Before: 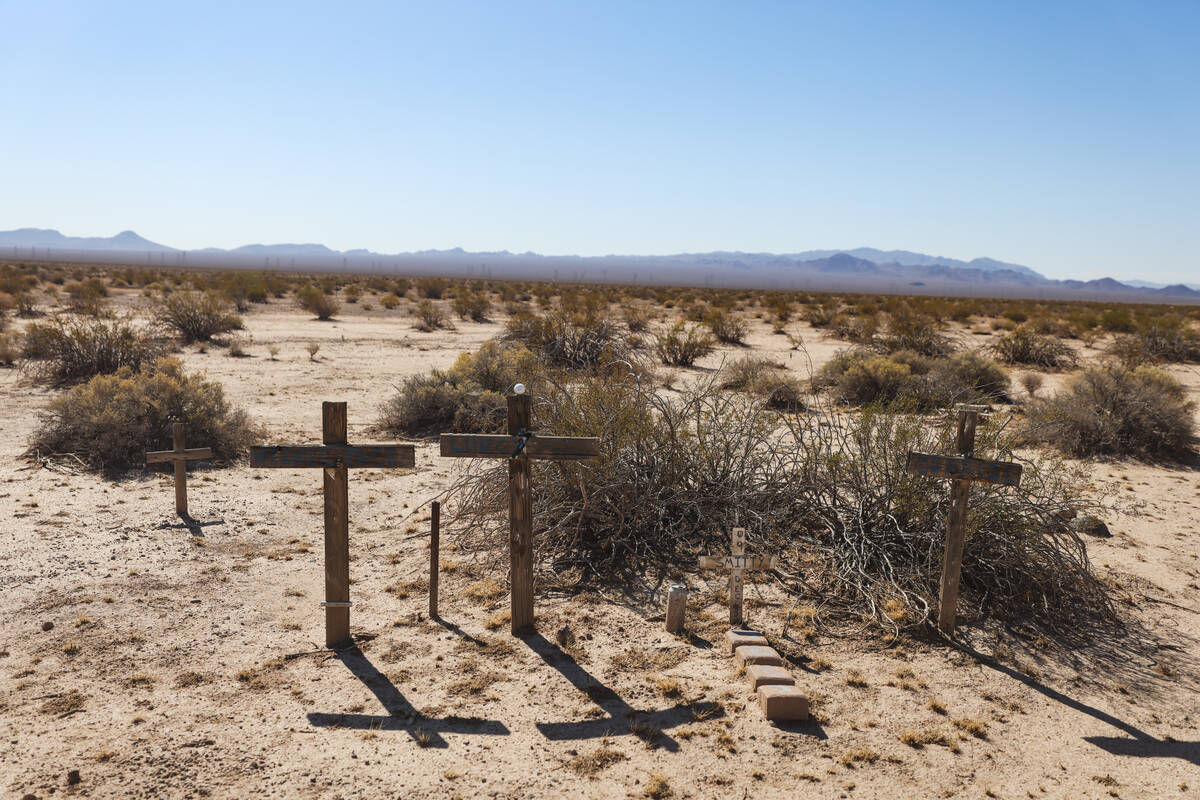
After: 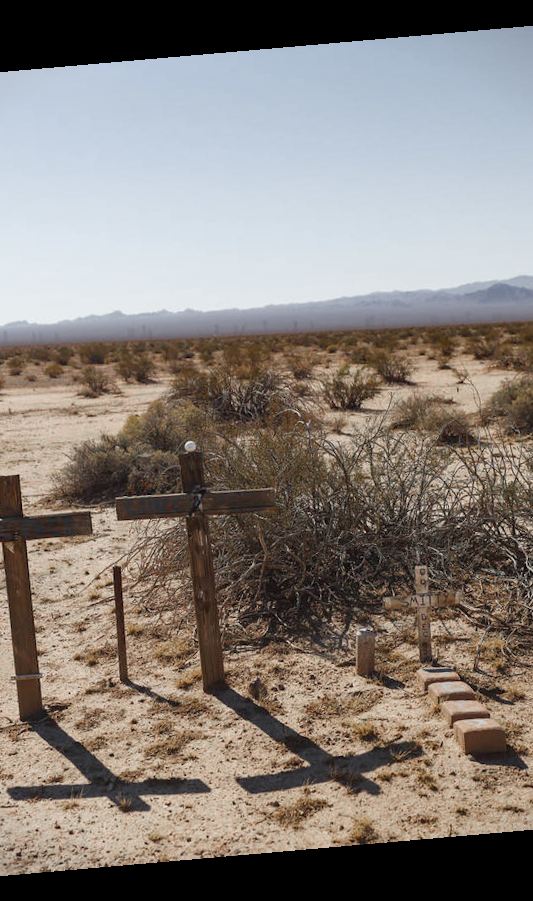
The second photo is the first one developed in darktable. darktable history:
color zones: curves: ch0 [(0, 0.48) (0.209, 0.398) (0.305, 0.332) (0.429, 0.493) (0.571, 0.5) (0.714, 0.5) (0.857, 0.5) (1, 0.48)]; ch1 [(0, 0.736) (0.143, 0.625) (0.225, 0.371) (0.429, 0.256) (0.571, 0.241) (0.714, 0.213) (0.857, 0.48) (1, 0.736)]; ch2 [(0, 0.448) (0.143, 0.498) (0.286, 0.5) (0.429, 0.5) (0.571, 0.5) (0.714, 0.5) (0.857, 0.5) (1, 0.448)]
tone equalizer: on, module defaults
vignetting: fall-off start 92.6%, brightness -0.52, saturation -0.51, center (-0.012, 0)
crop: left 28.583%, right 29.231%
rotate and perspective: rotation -4.98°, automatic cropping off
